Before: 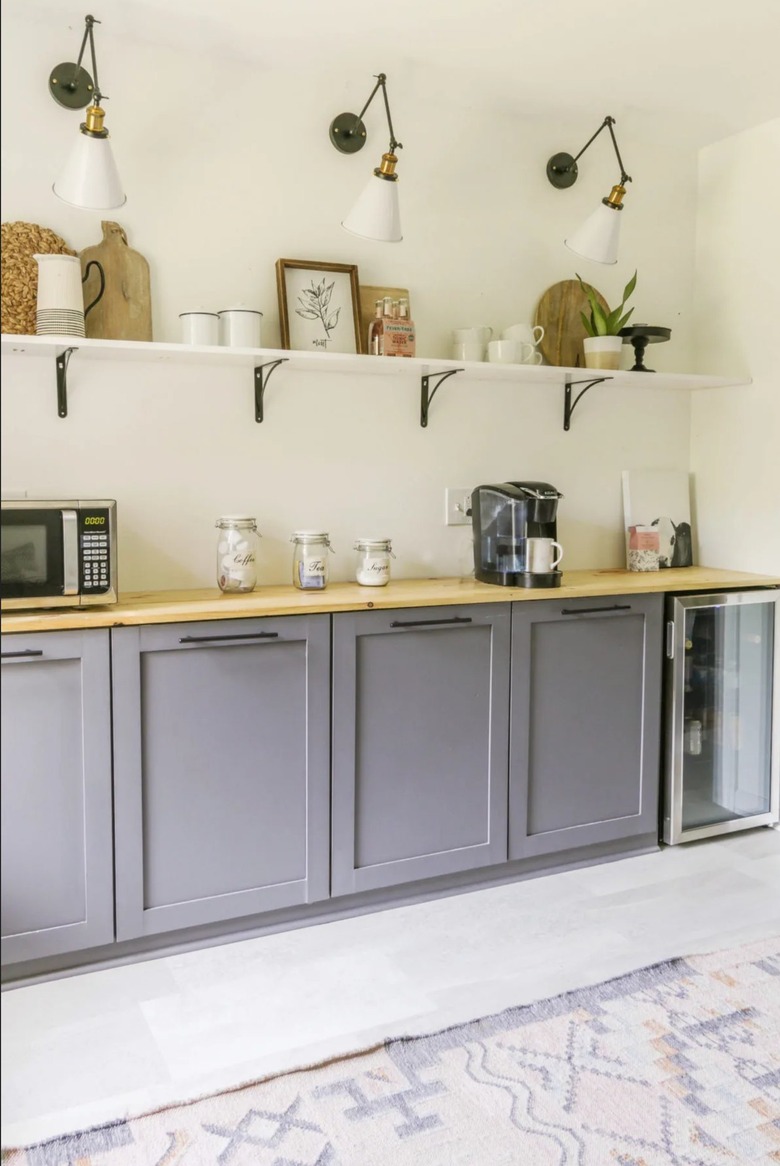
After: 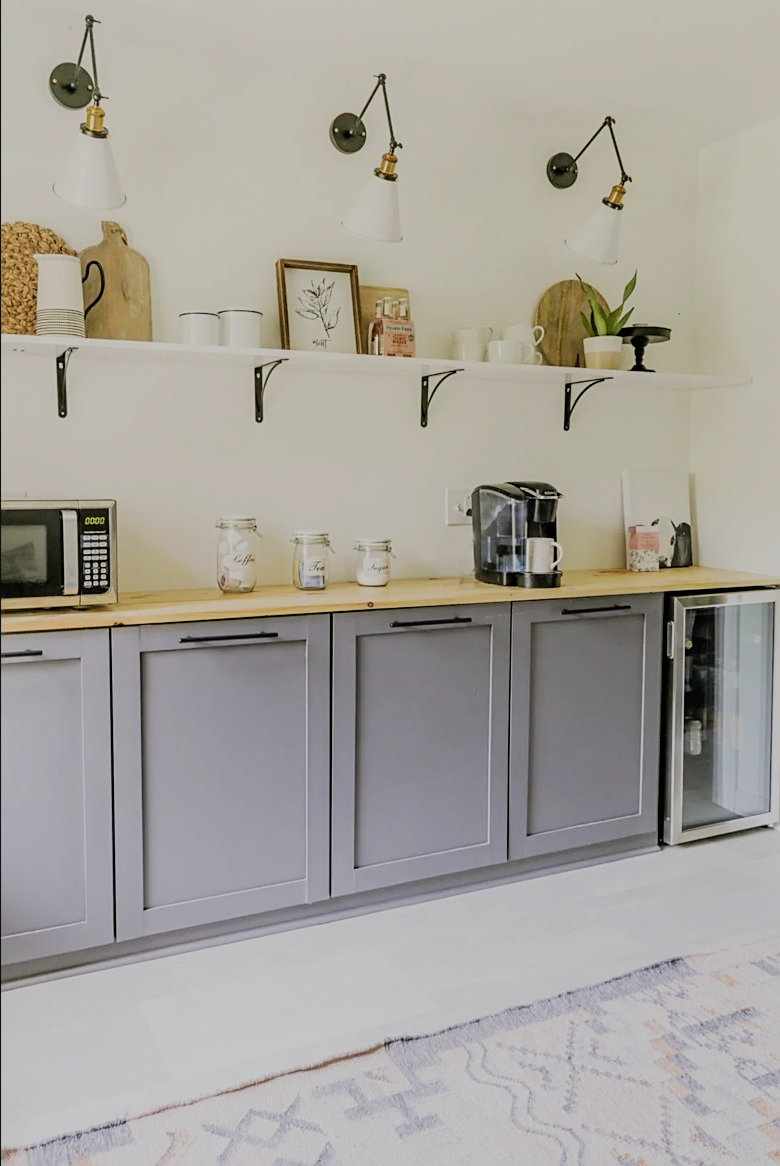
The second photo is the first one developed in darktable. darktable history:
sharpen: on, module defaults
filmic rgb: black relative exposure -6.09 EV, white relative exposure 6.98 EV, hardness 2.24
